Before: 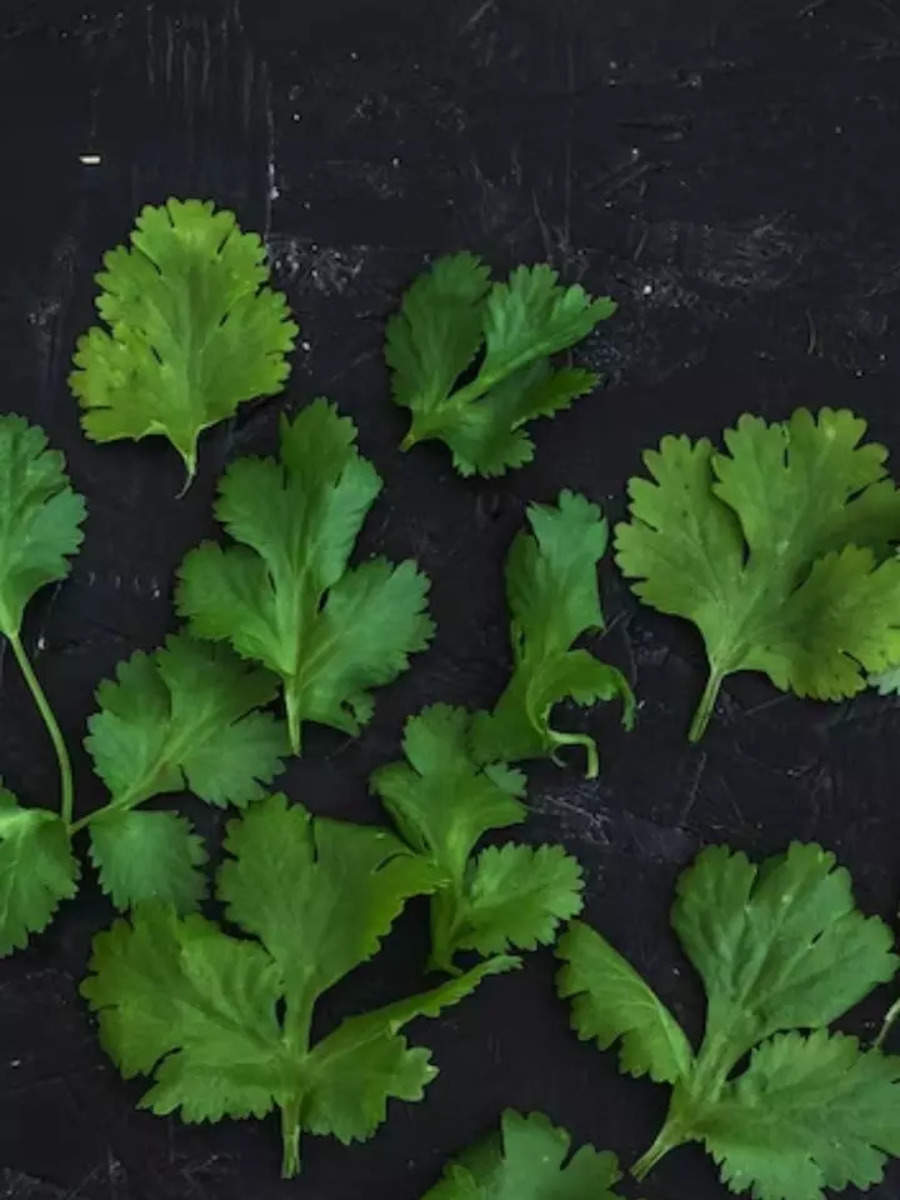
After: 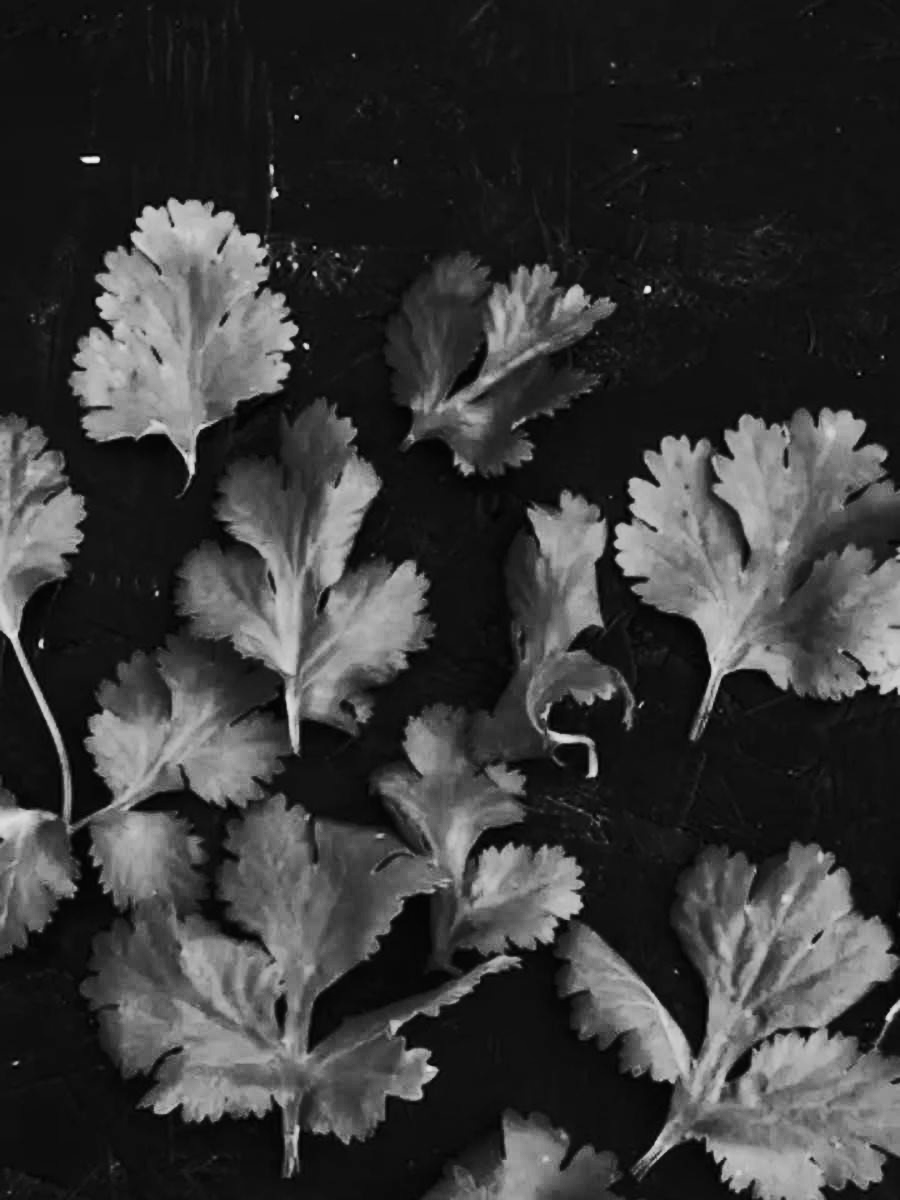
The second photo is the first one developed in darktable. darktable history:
monochrome: size 1
contrast brightness saturation: contrast 0.28
rgb curve: curves: ch0 [(0, 0) (0.284, 0.292) (0.505, 0.644) (1, 1)], compensate middle gray true
